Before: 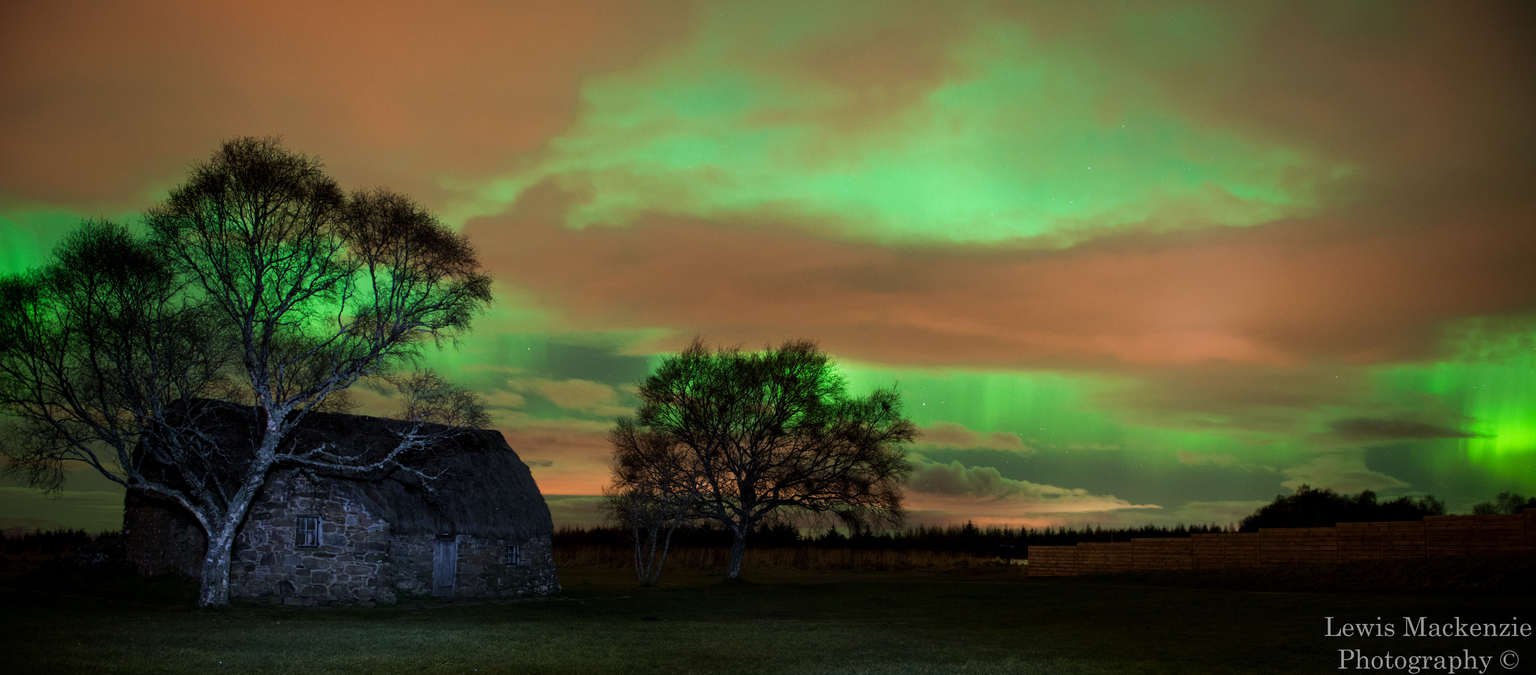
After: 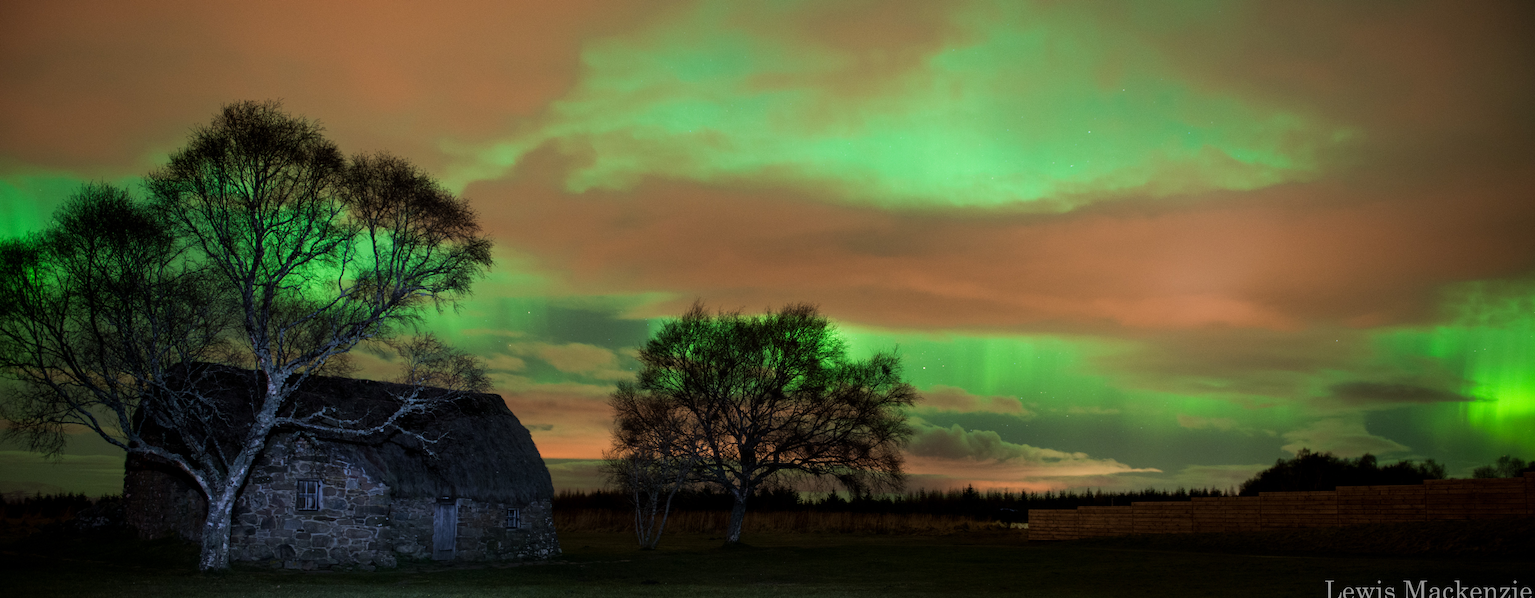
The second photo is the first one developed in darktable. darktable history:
crop and rotate: top 5.503%, bottom 5.798%
